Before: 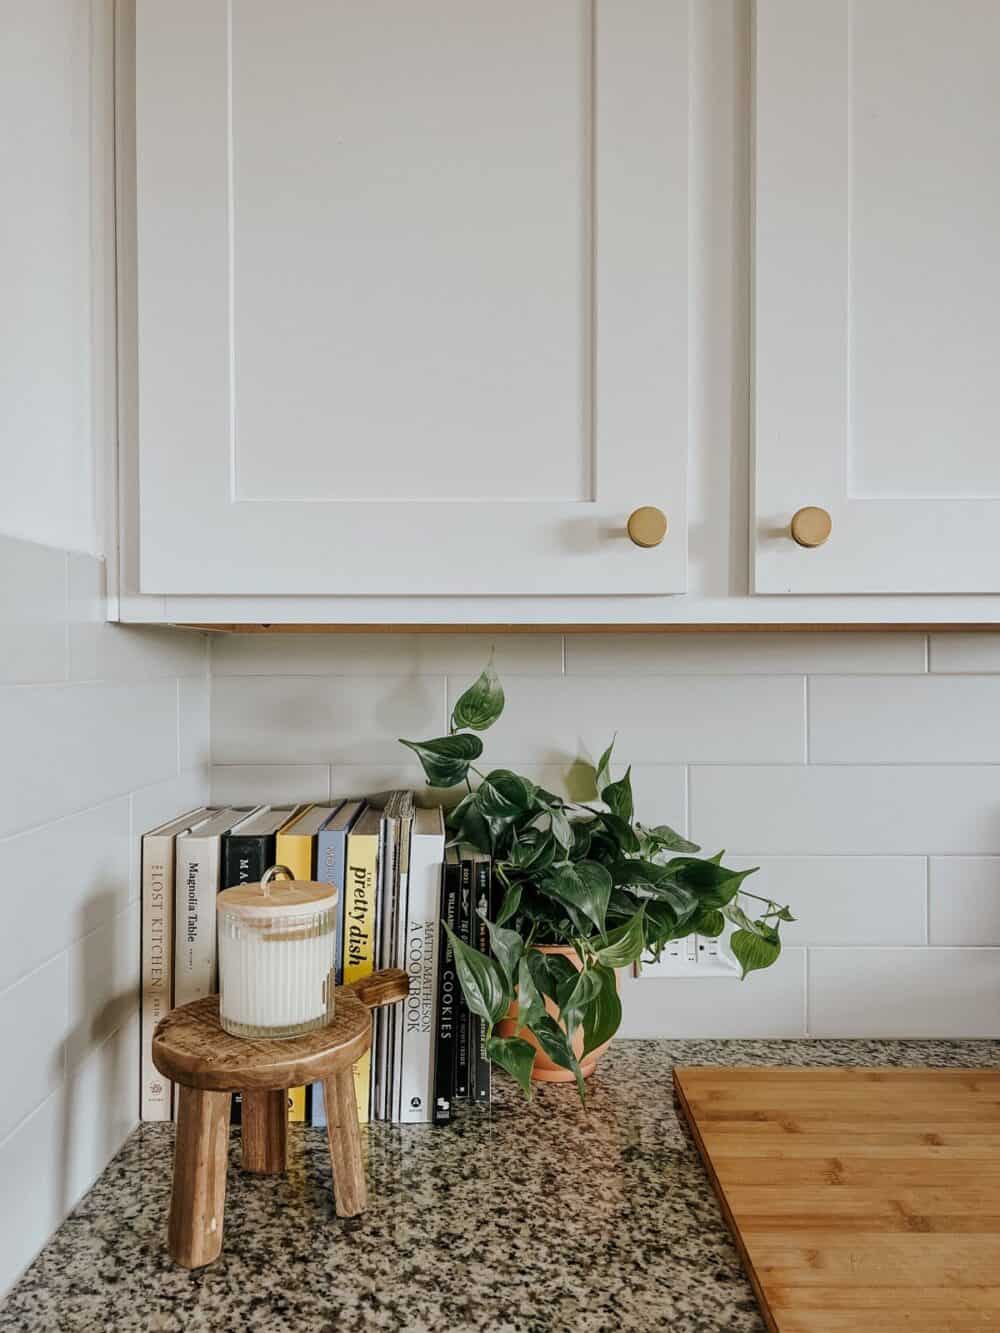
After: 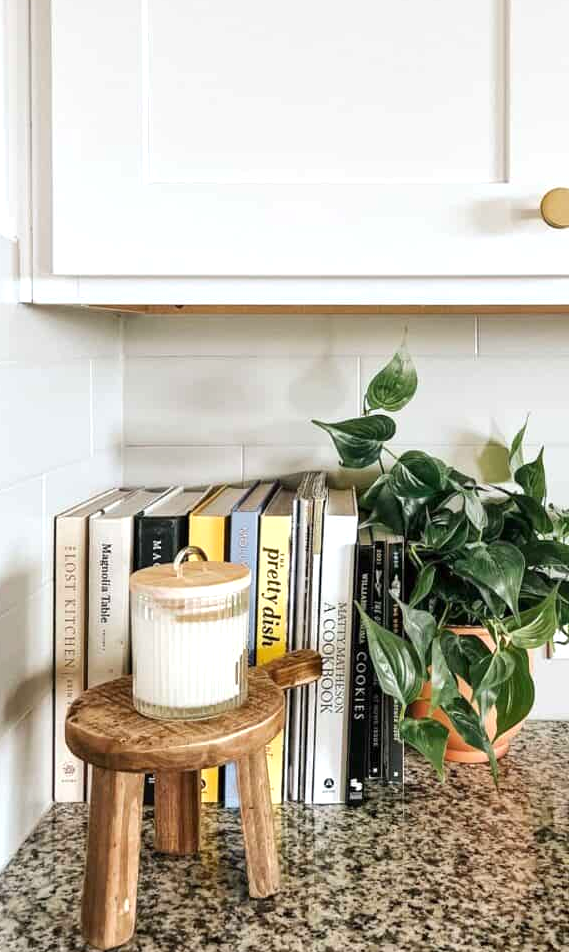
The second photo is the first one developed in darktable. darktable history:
exposure: exposure 0.773 EV, compensate highlight preservation false
crop: left 8.719%, top 23.999%, right 34.284%, bottom 4.529%
